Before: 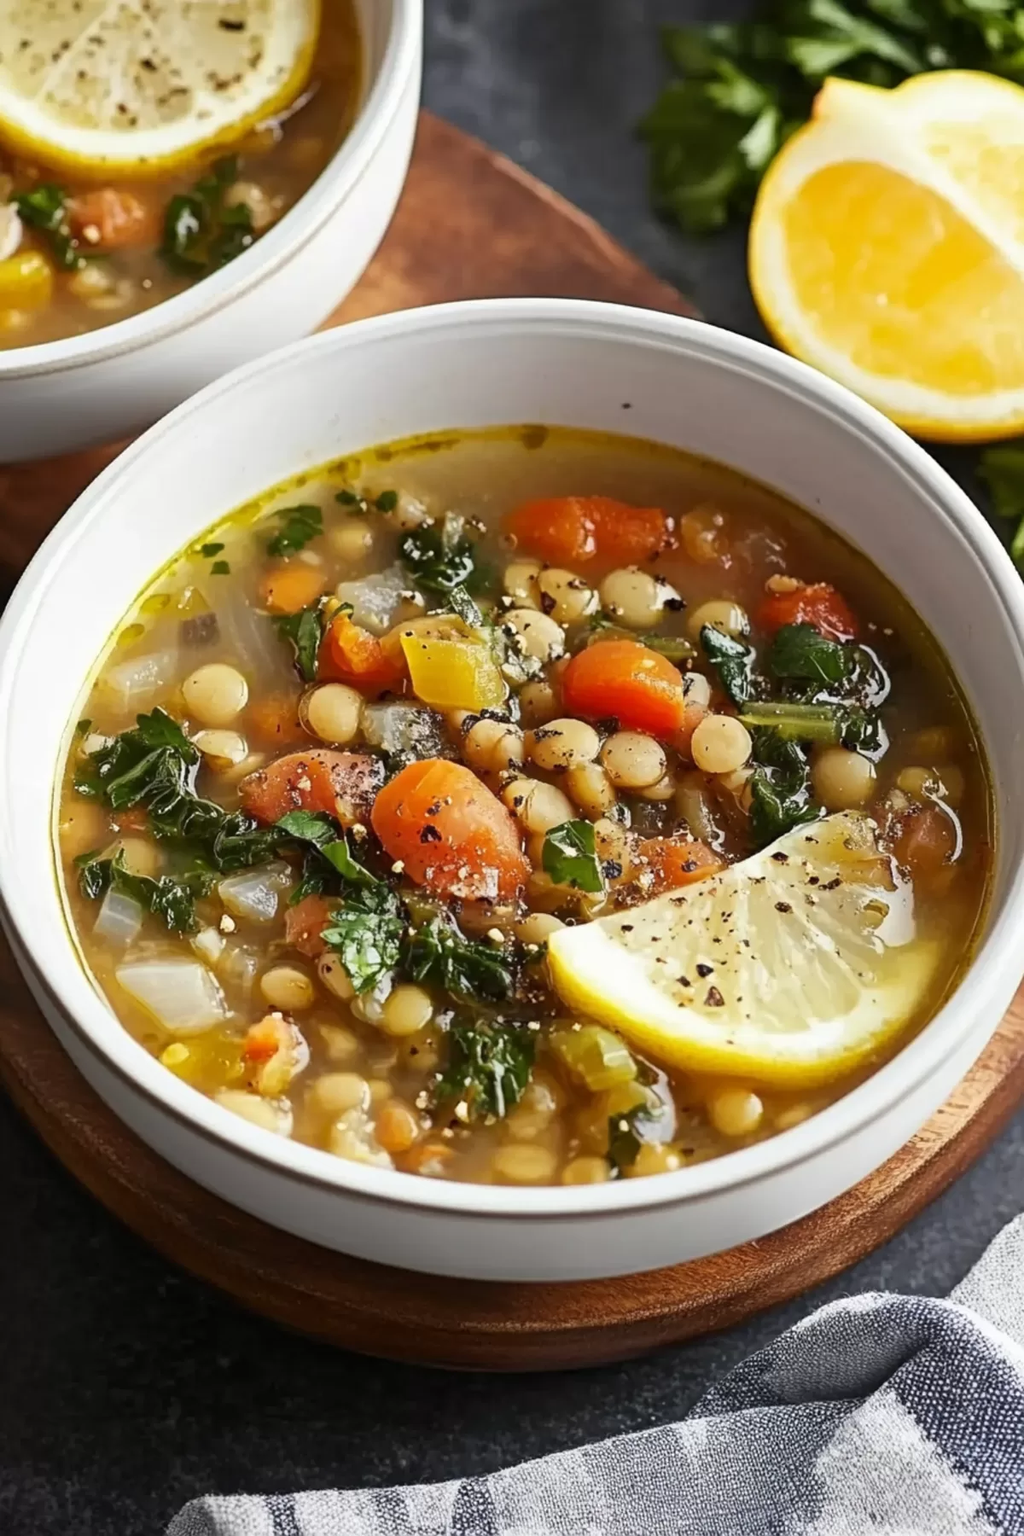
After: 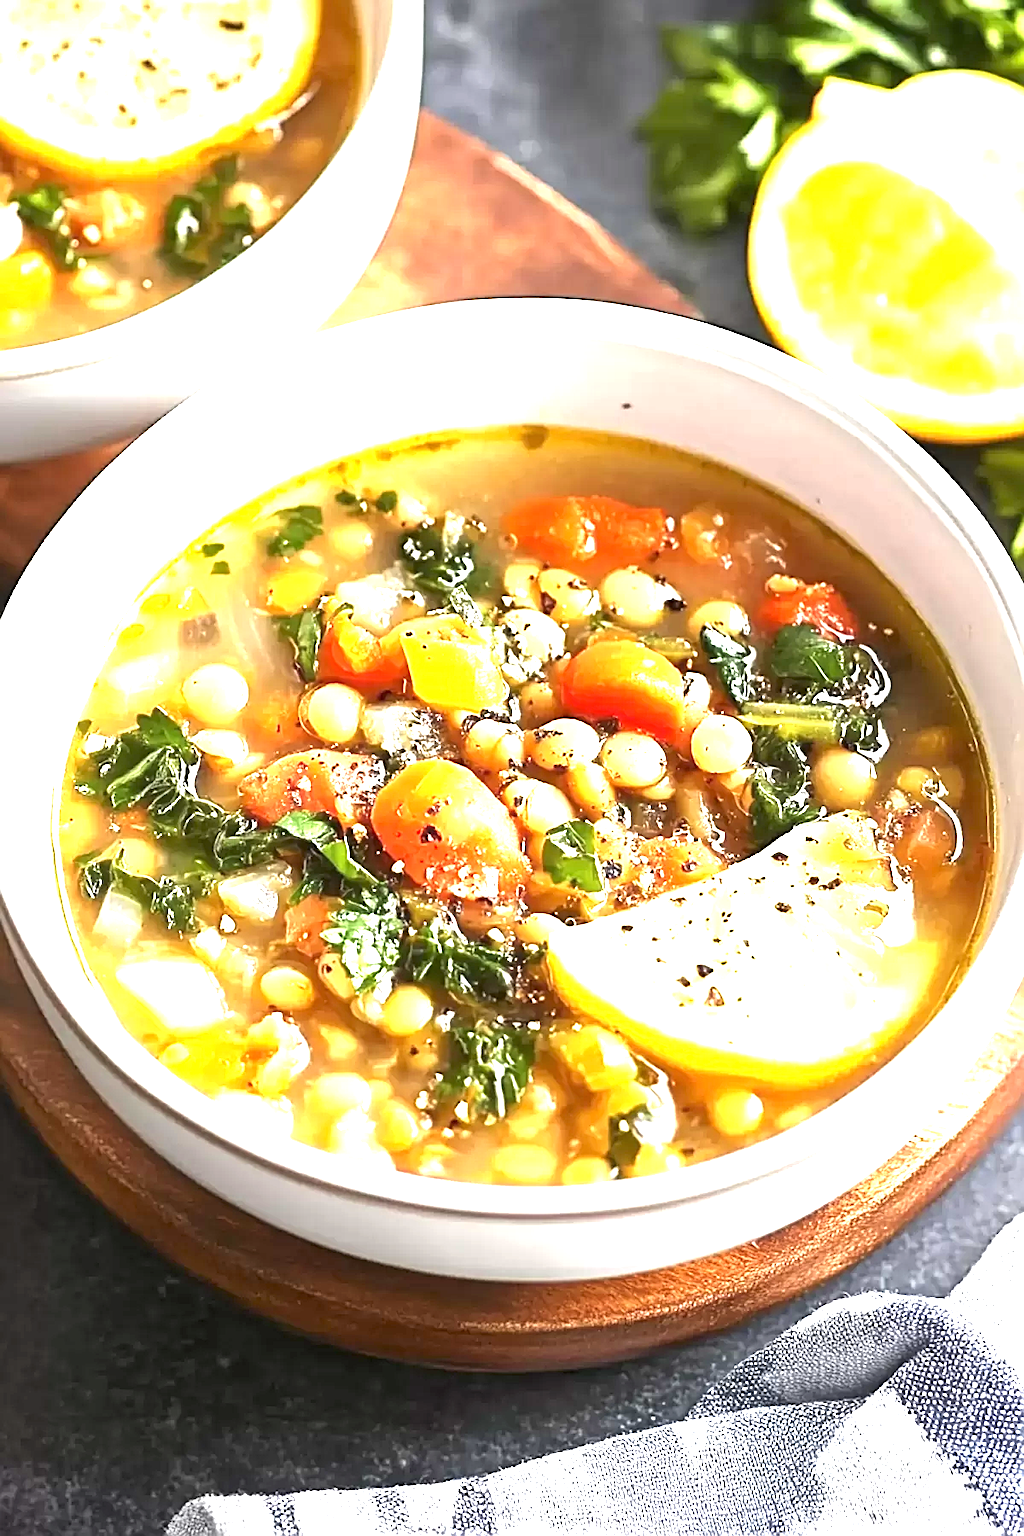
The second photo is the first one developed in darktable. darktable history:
exposure: black level correction 0, exposure 2.111 EV, compensate highlight preservation false
sharpen: on, module defaults
